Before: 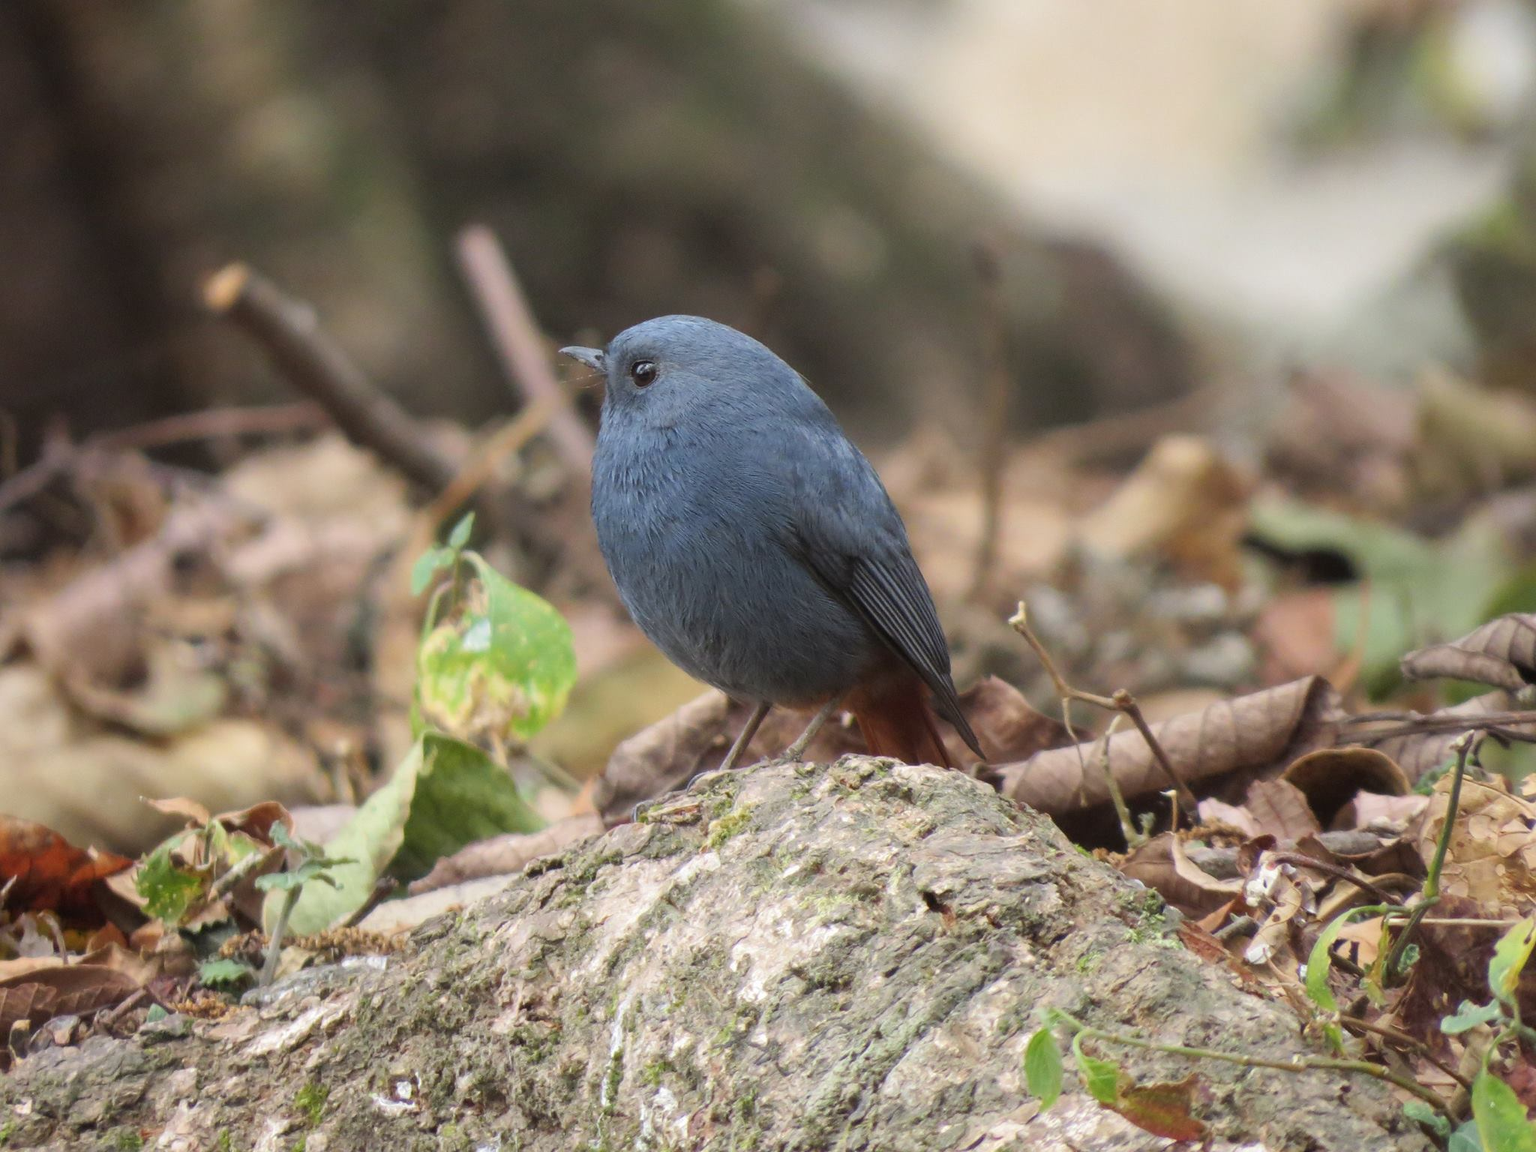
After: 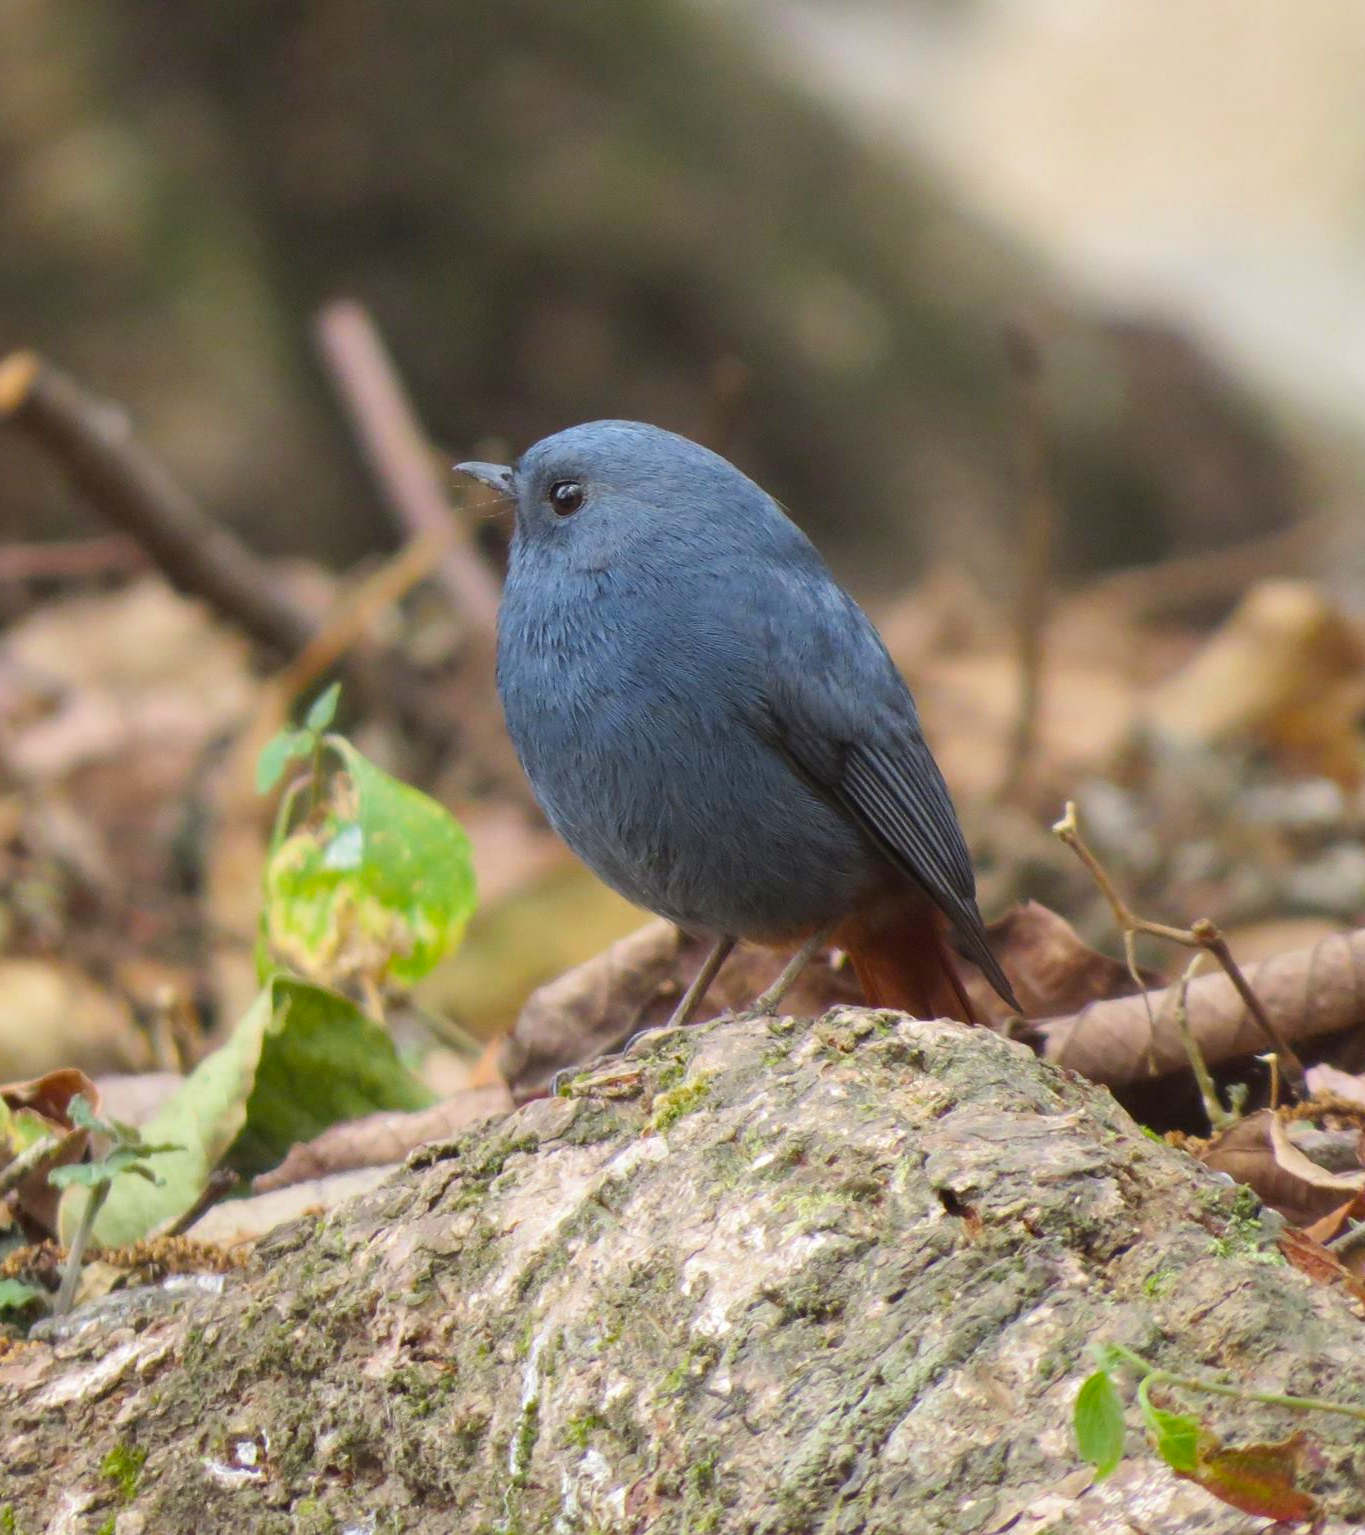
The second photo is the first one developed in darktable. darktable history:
crop and rotate: left 14.292%, right 19.041%
color balance rgb: perceptual saturation grading › global saturation 20%, global vibrance 20%
